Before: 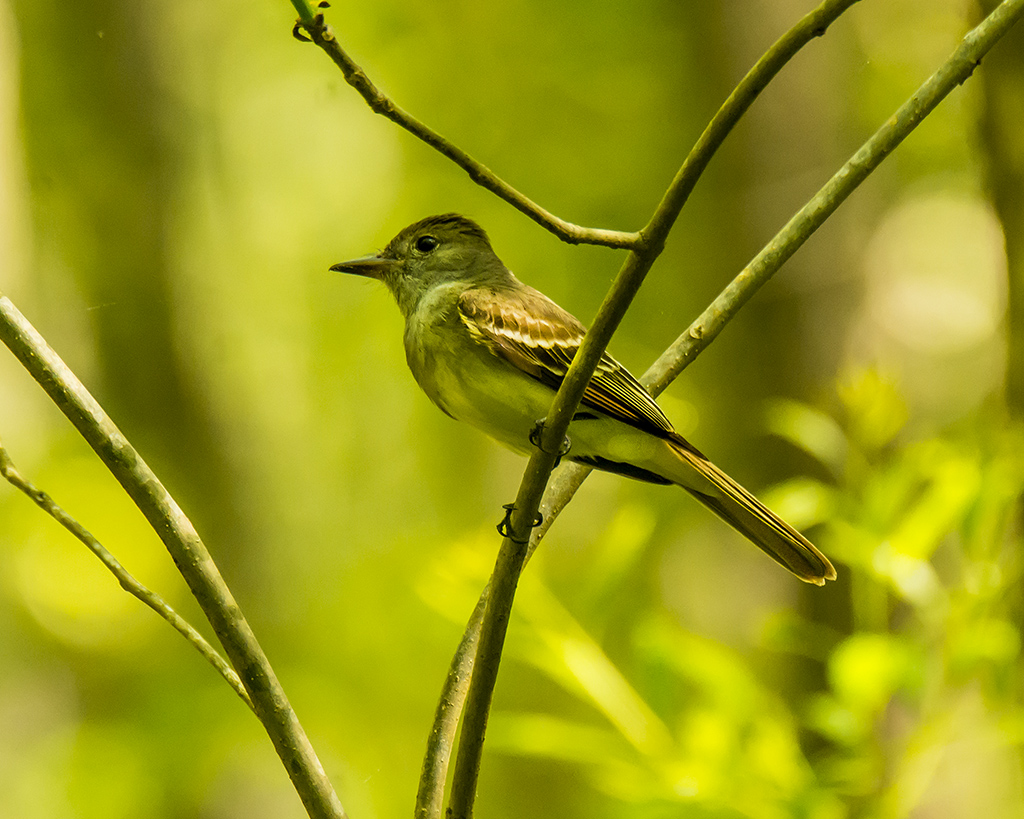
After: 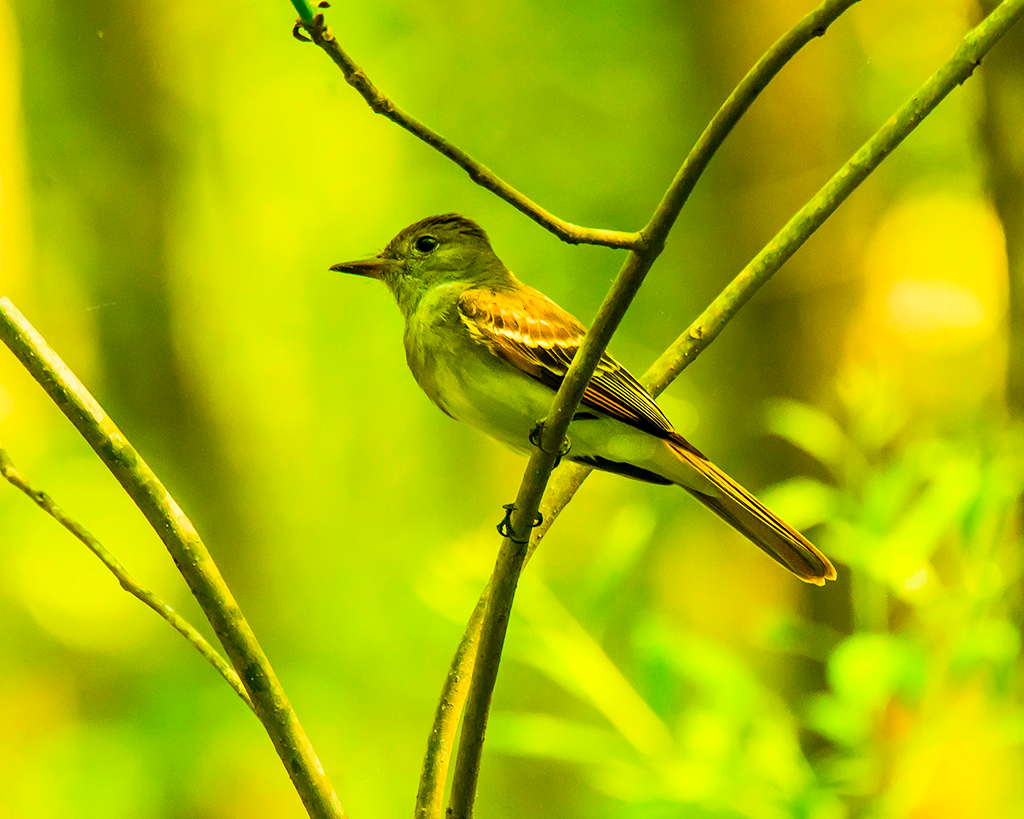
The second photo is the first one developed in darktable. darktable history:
contrast brightness saturation: contrast 0.199, brightness 0.193, saturation 0.8
